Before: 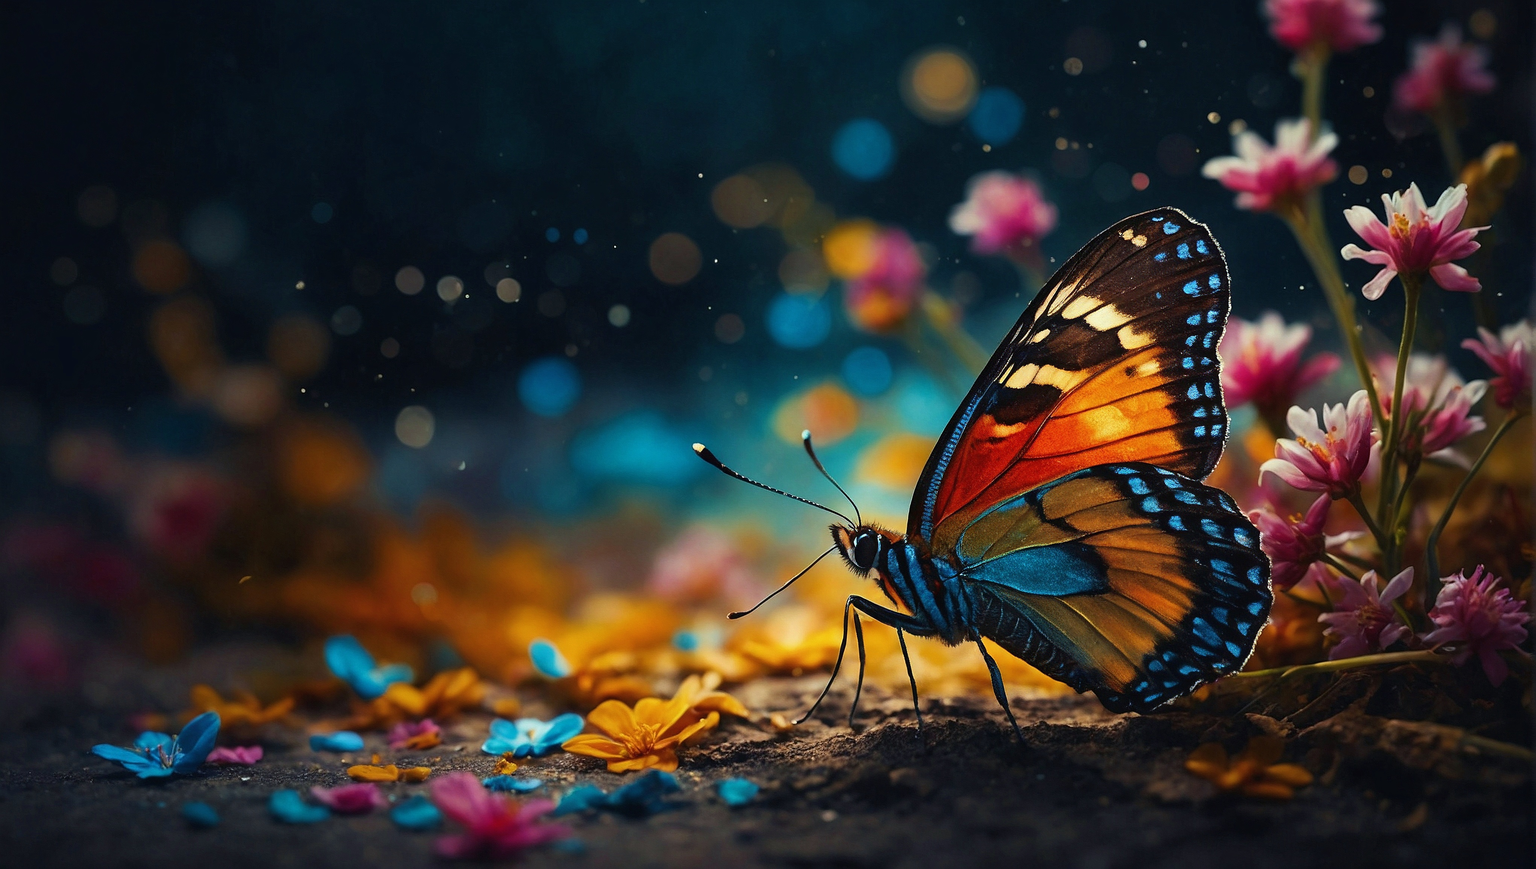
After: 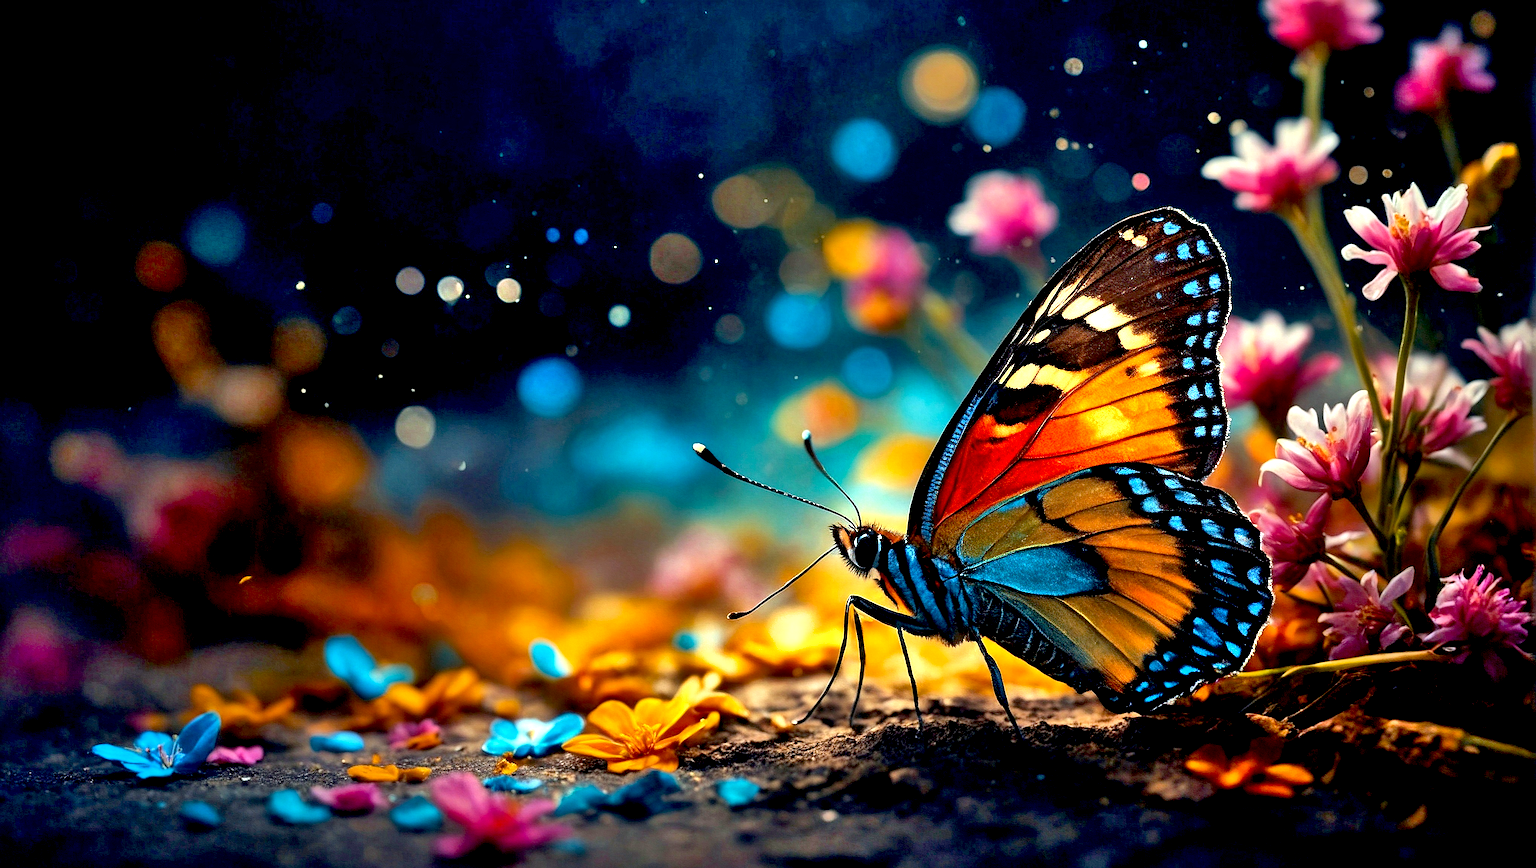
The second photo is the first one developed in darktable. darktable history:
exposure: black level correction 0.011, exposure 1.081 EV, compensate highlight preservation false
shadows and highlights: white point adjustment -3.49, highlights -63.29, soften with gaussian
